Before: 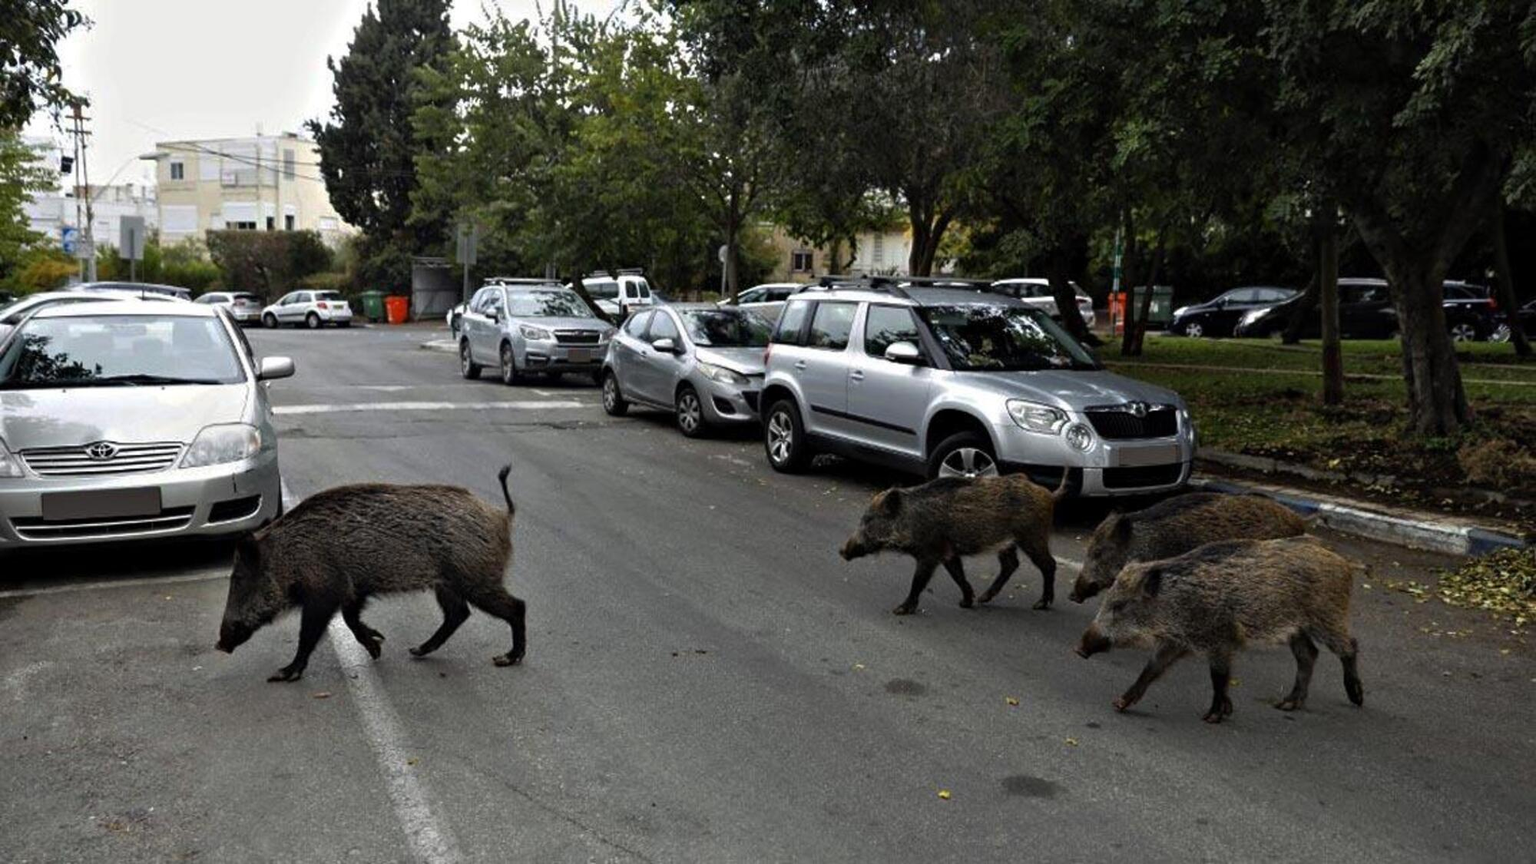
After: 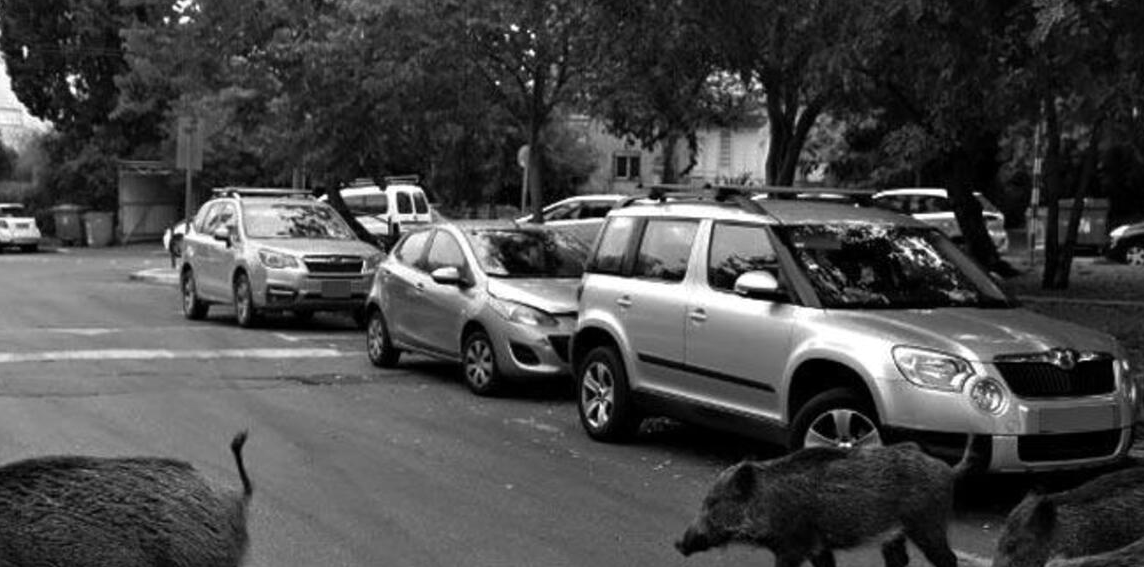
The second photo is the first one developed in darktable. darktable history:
crop: left 20.932%, top 15.471%, right 21.848%, bottom 34.081%
tone equalizer: on, module defaults
monochrome: on, module defaults
